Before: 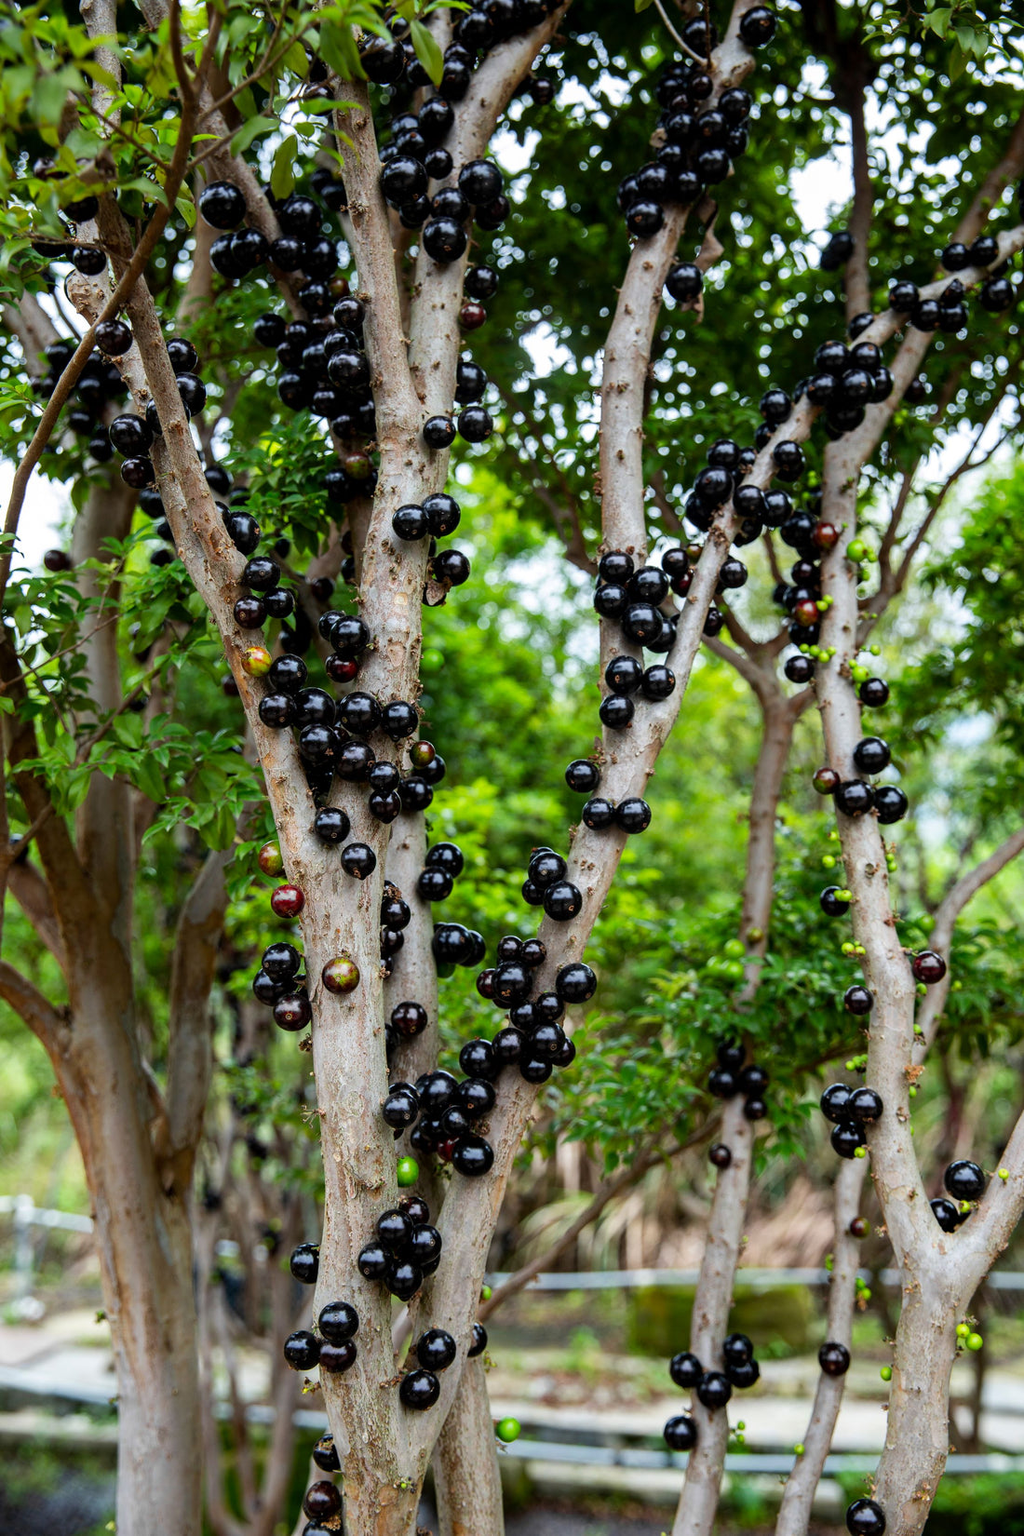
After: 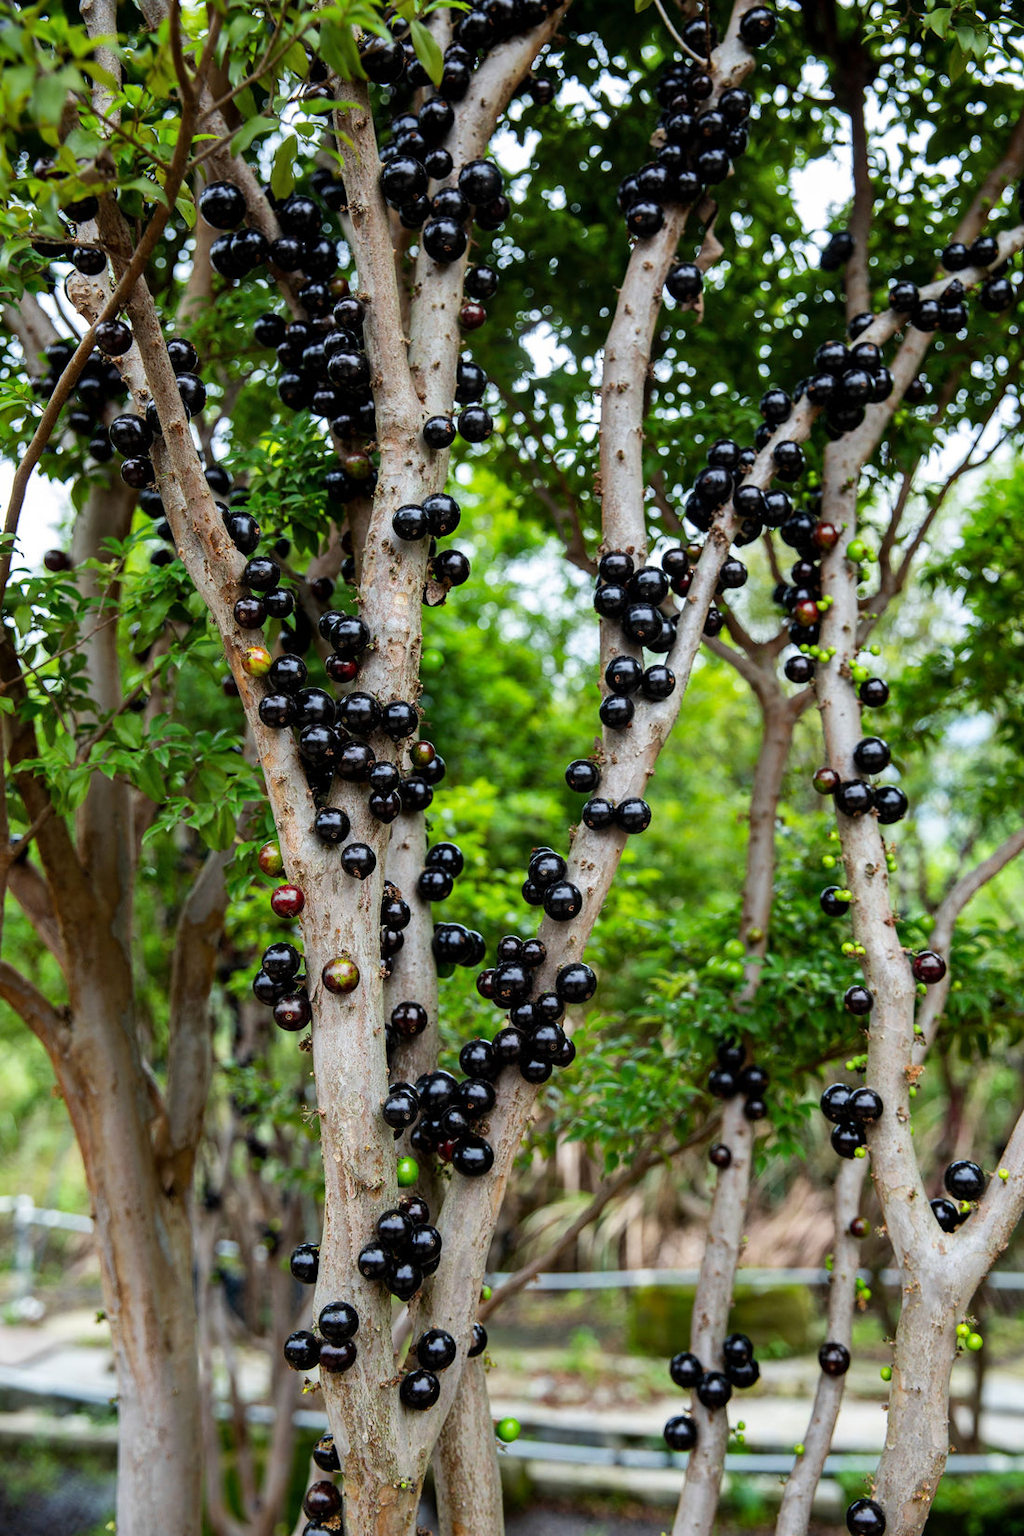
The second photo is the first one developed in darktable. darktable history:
shadows and highlights: shadows 33.42, highlights -45.96, compress 49.73%, soften with gaussian
